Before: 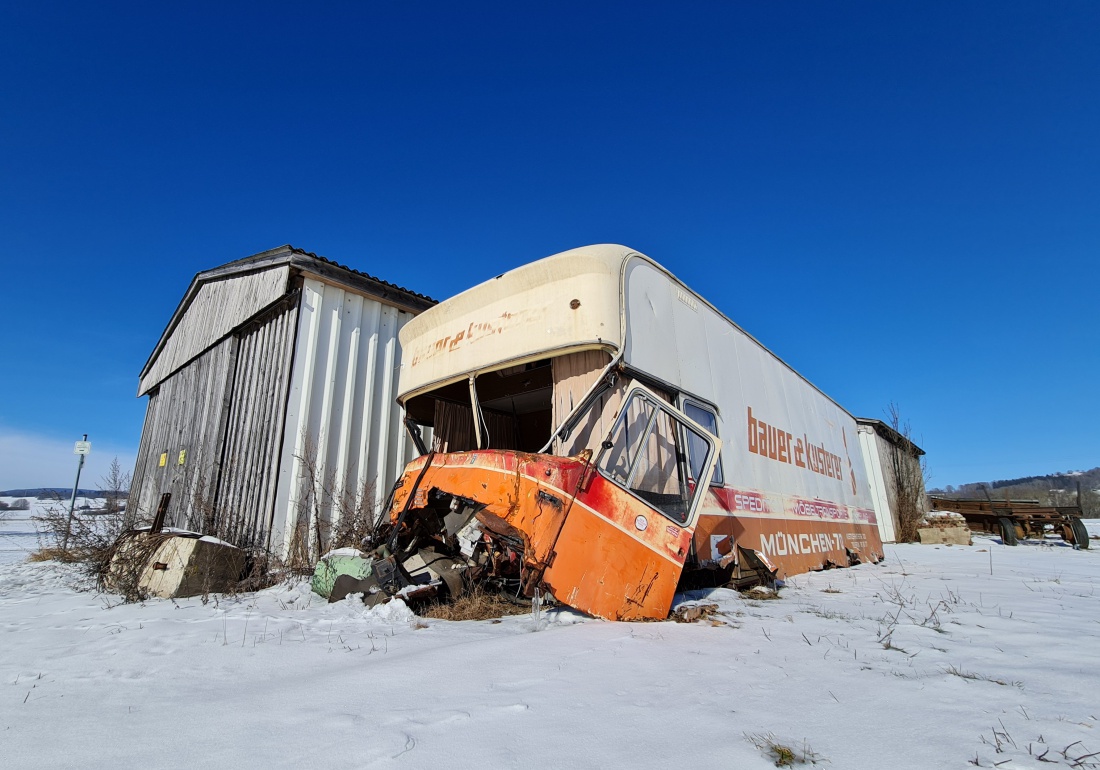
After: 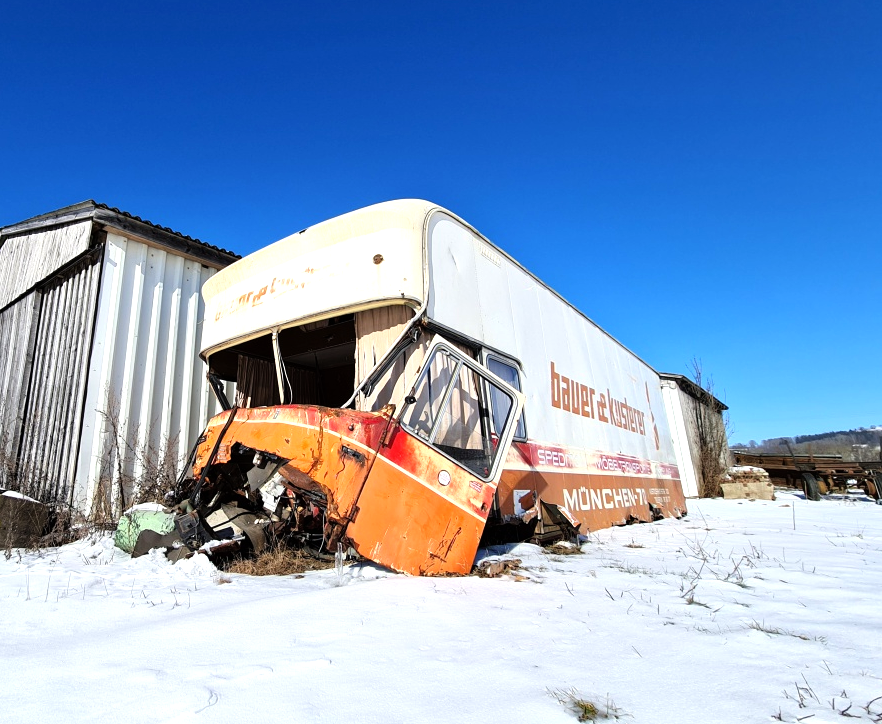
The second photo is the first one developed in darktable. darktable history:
tone equalizer: -8 EV -0.716 EV, -7 EV -0.72 EV, -6 EV -0.59 EV, -5 EV -0.384 EV, -3 EV 0.378 EV, -2 EV 0.6 EV, -1 EV 0.693 EV, +0 EV 0.776 EV
shadows and highlights: shadows 12.76, white point adjustment 1.1, highlights -1.71, soften with gaussian
crop and rotate: left 17.923%, top 5.937%, right 1.812%
